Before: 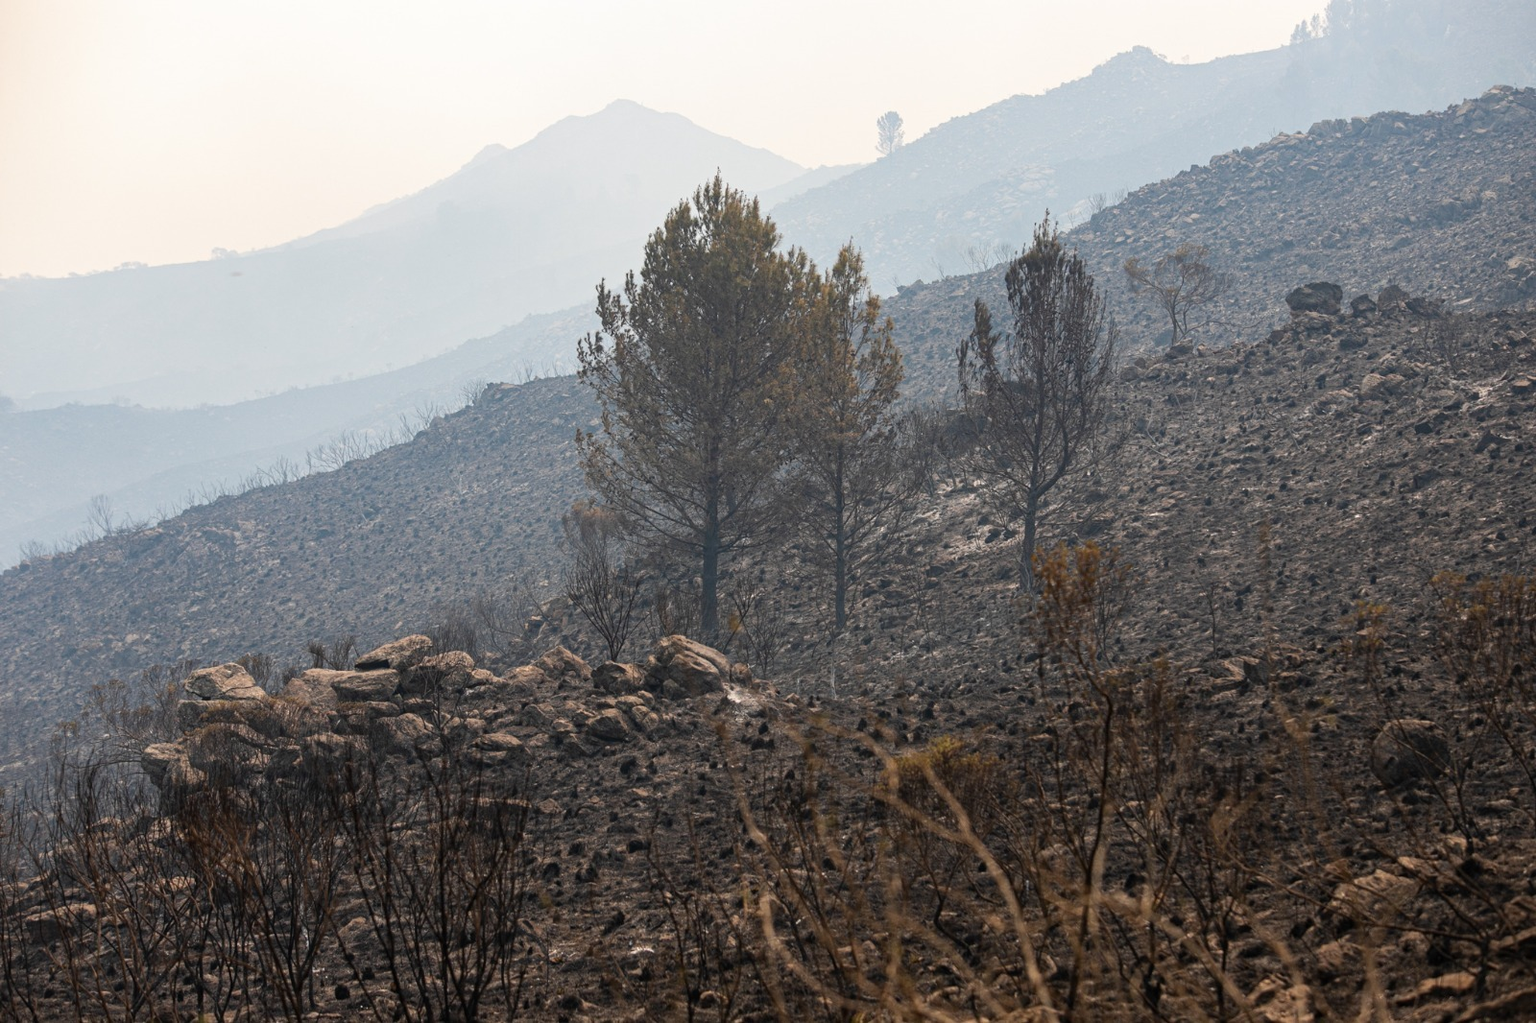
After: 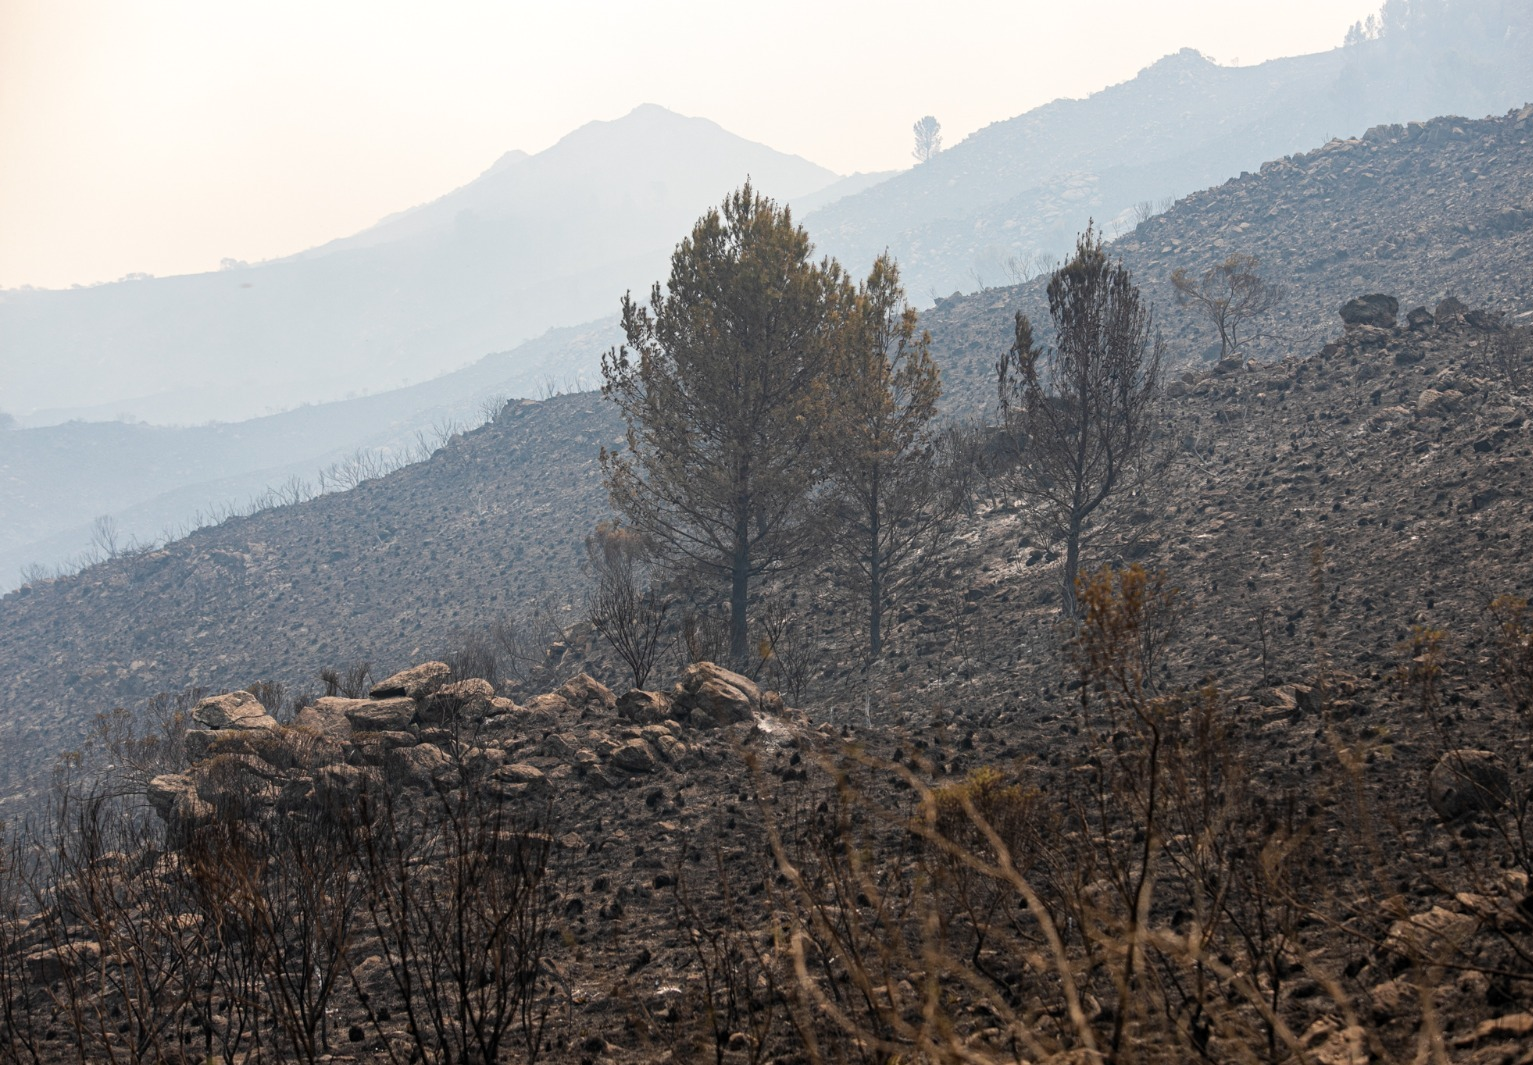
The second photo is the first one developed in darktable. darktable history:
crop: right 4.126%, bottom 0.031%
levels: mode automatic, black 0.023%, white 99.97%, levels [0.062, 0.494, 0.925]
